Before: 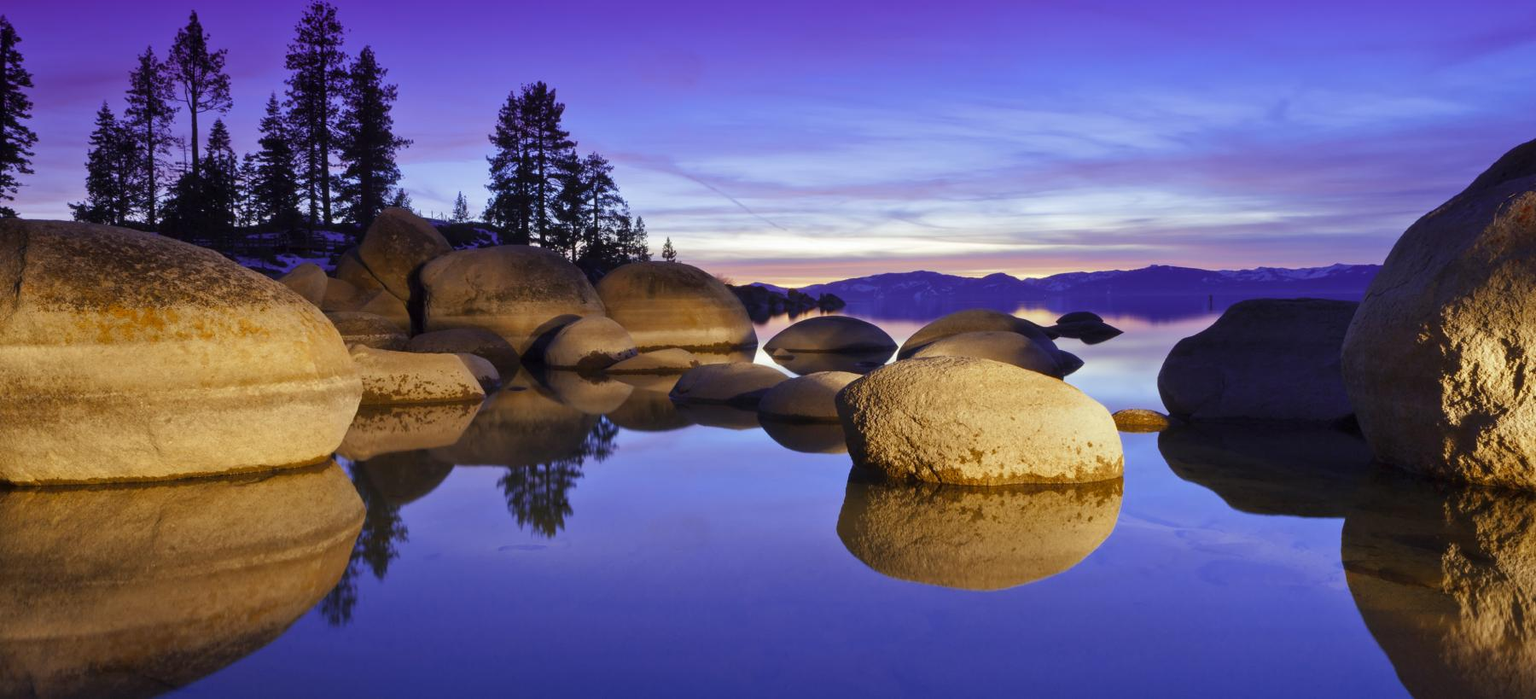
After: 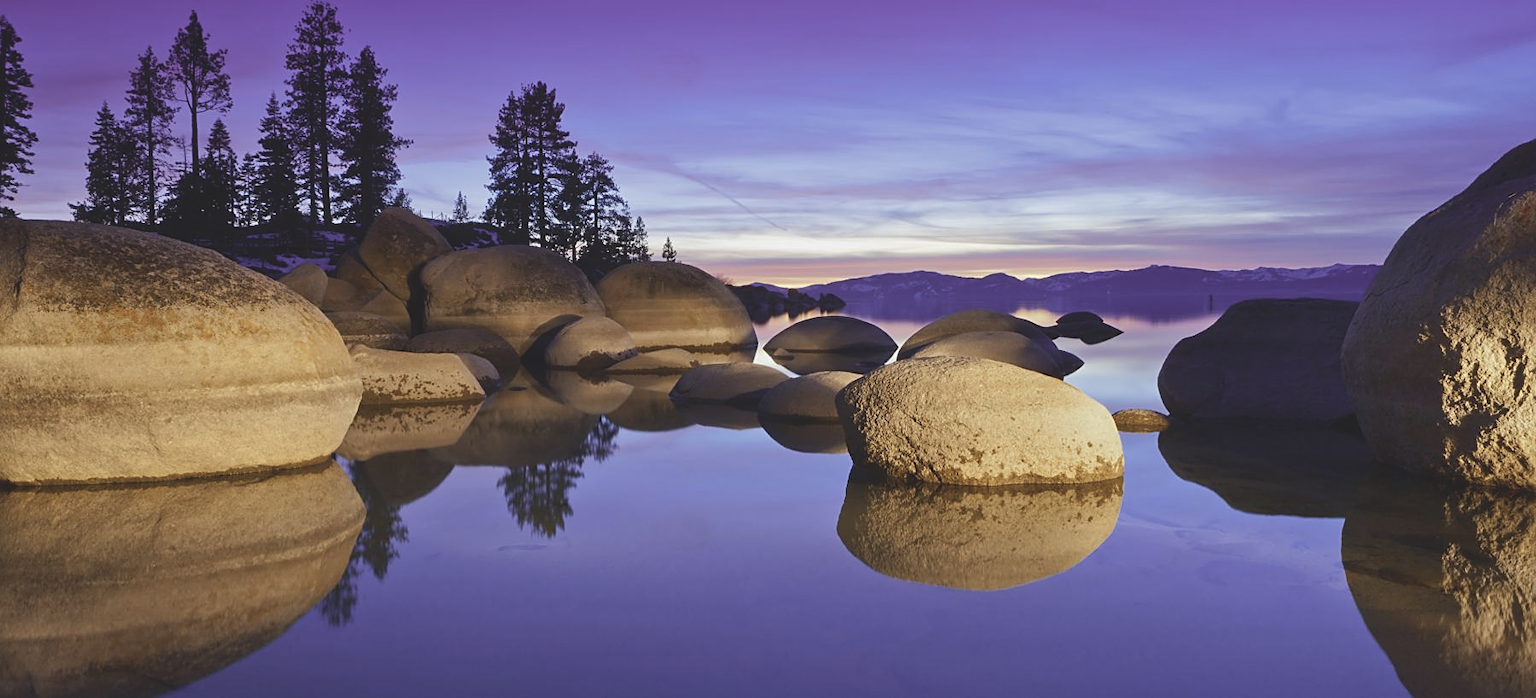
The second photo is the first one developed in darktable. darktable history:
sharpen: amount 0.478
contrast brightness saturation: contrast -0.26, saturation -0.43
tone equalizer: -8 EV -0.417 EV, -7 EV -0.389 EV, -6 EV -0.333 EV, -5 EV -0.222 EV, -3 EV 0.222 EV, -2 EV 0.333 EV, -1 EV 0.389 EV, +0 EV 0.417 EV, edges refinement/feathering 500, mask exposure compensation -1.57 EV, preserve details no
velvia: on, module defaults
